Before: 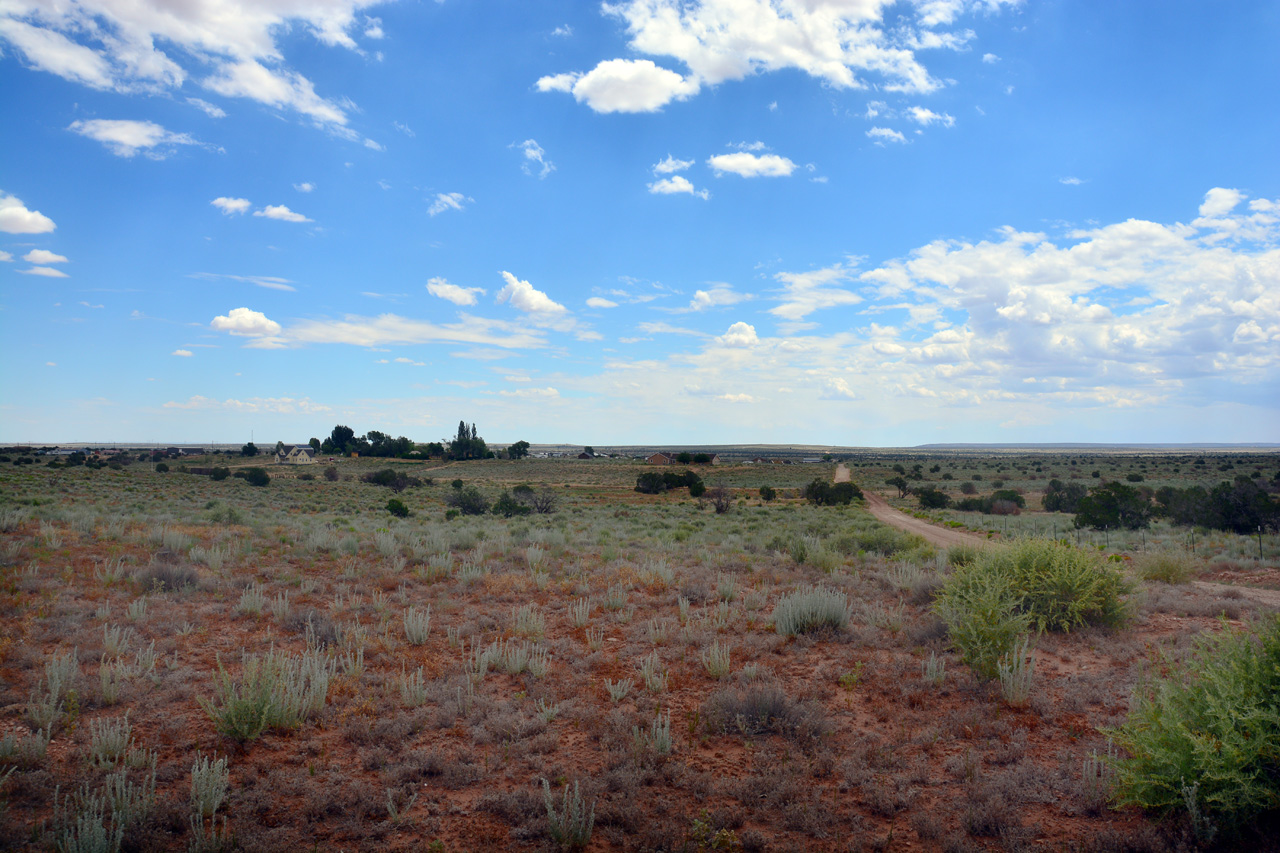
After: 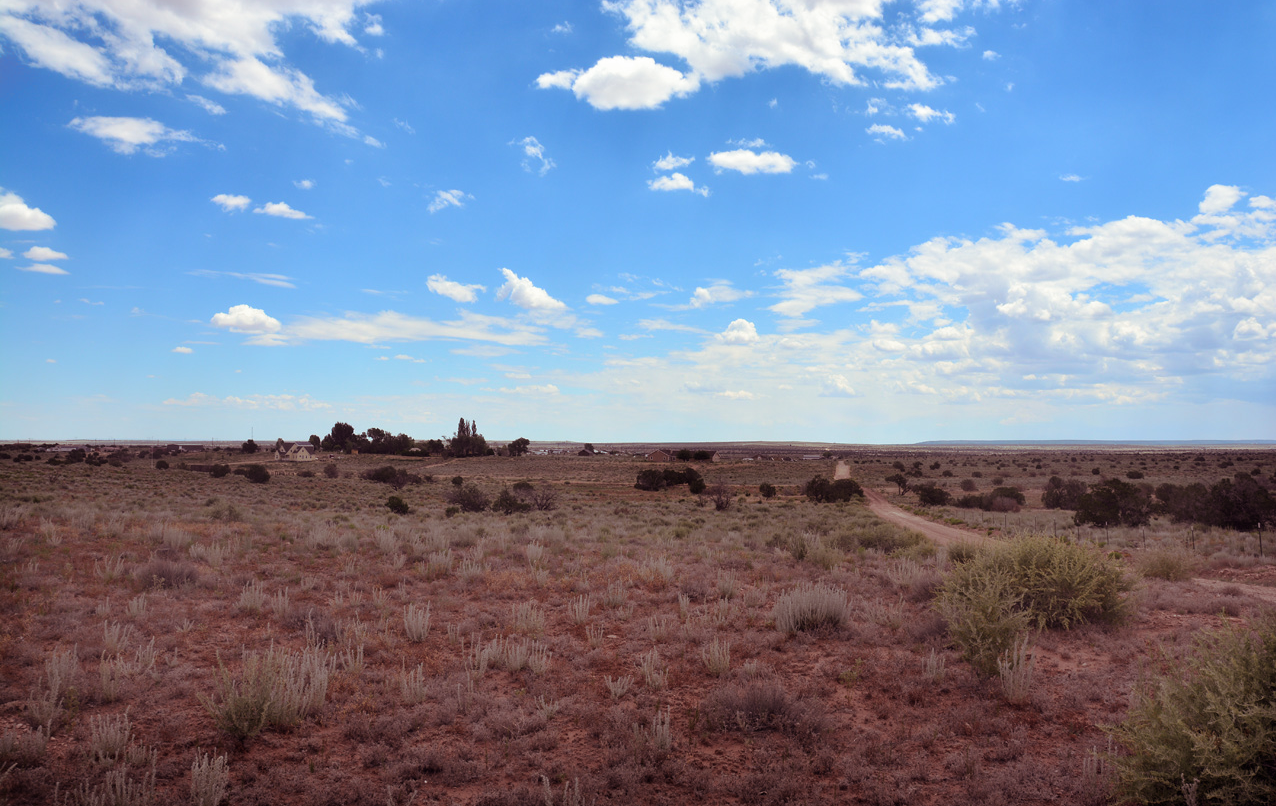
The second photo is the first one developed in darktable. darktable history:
crop: top 0.448%, right 0.264%, bottom 5.045%
split-toning: shadows › saturation 0.41, highlights › saturation 0, compress 33.55%
